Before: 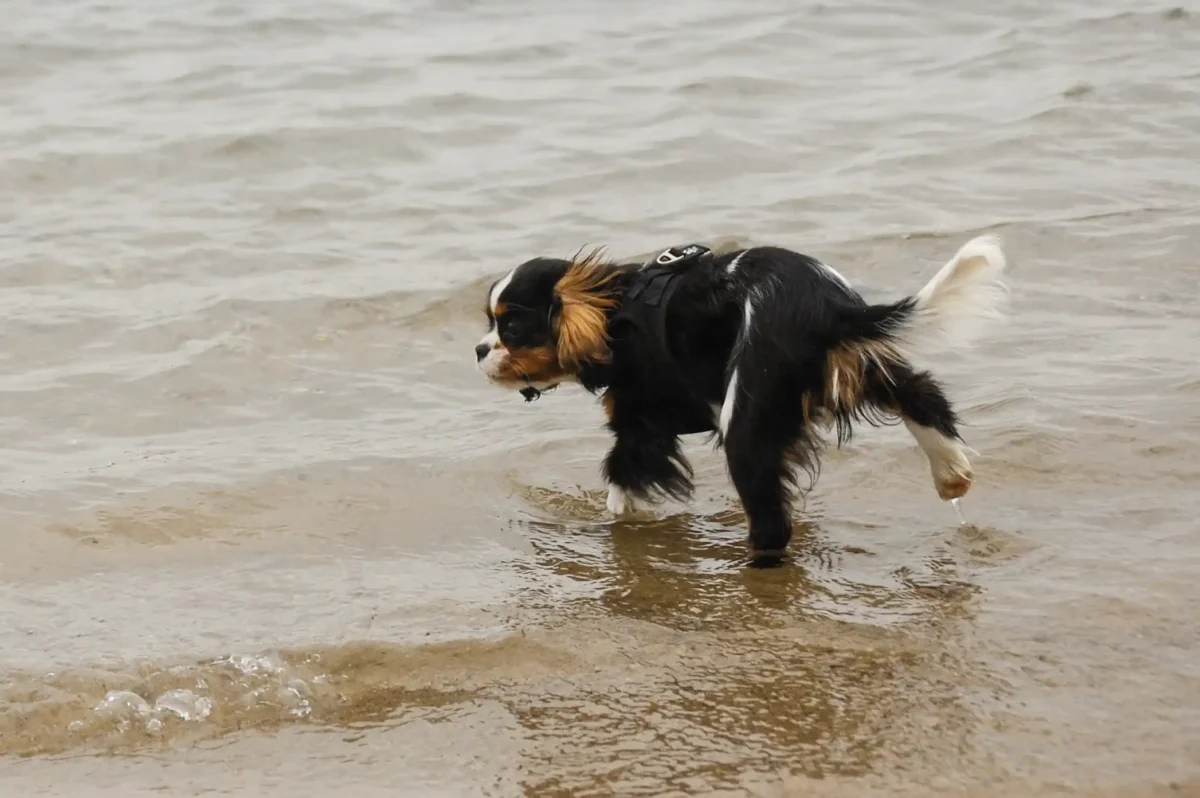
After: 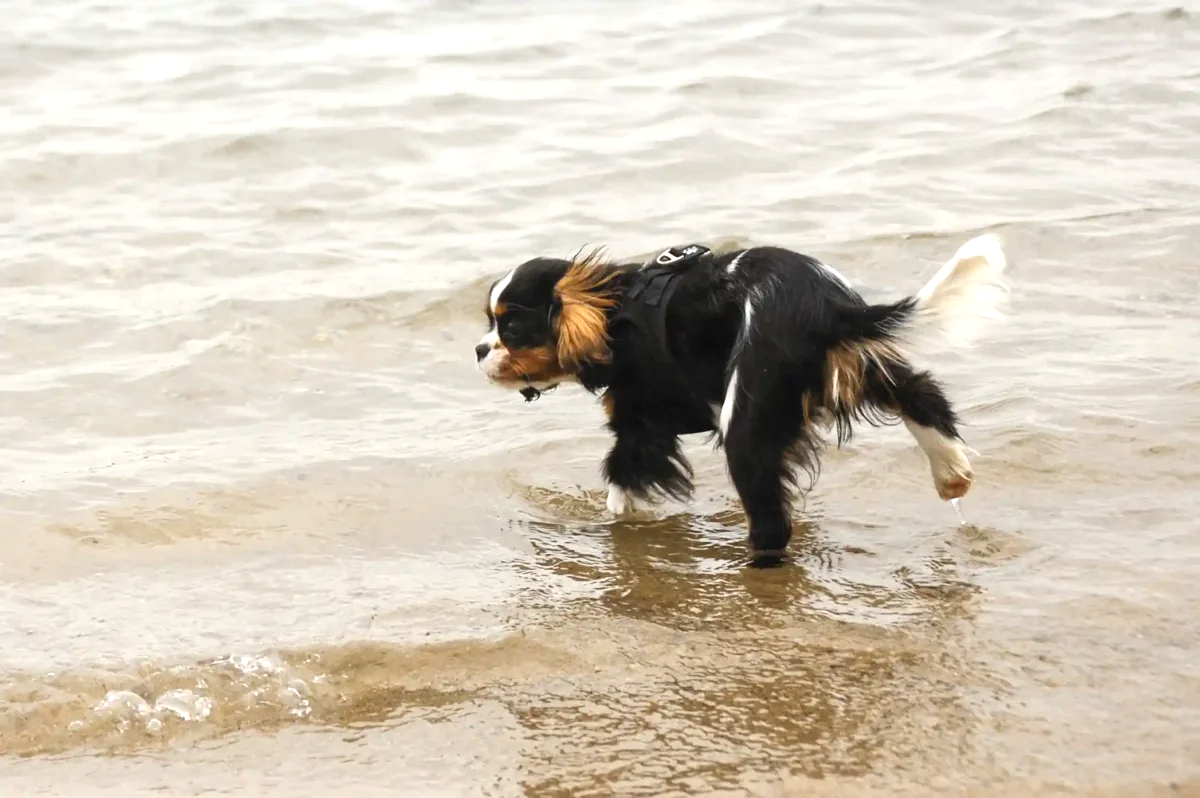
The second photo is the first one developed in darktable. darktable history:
exposure: exposure 0.726 EV, compensate highlight preservation false
